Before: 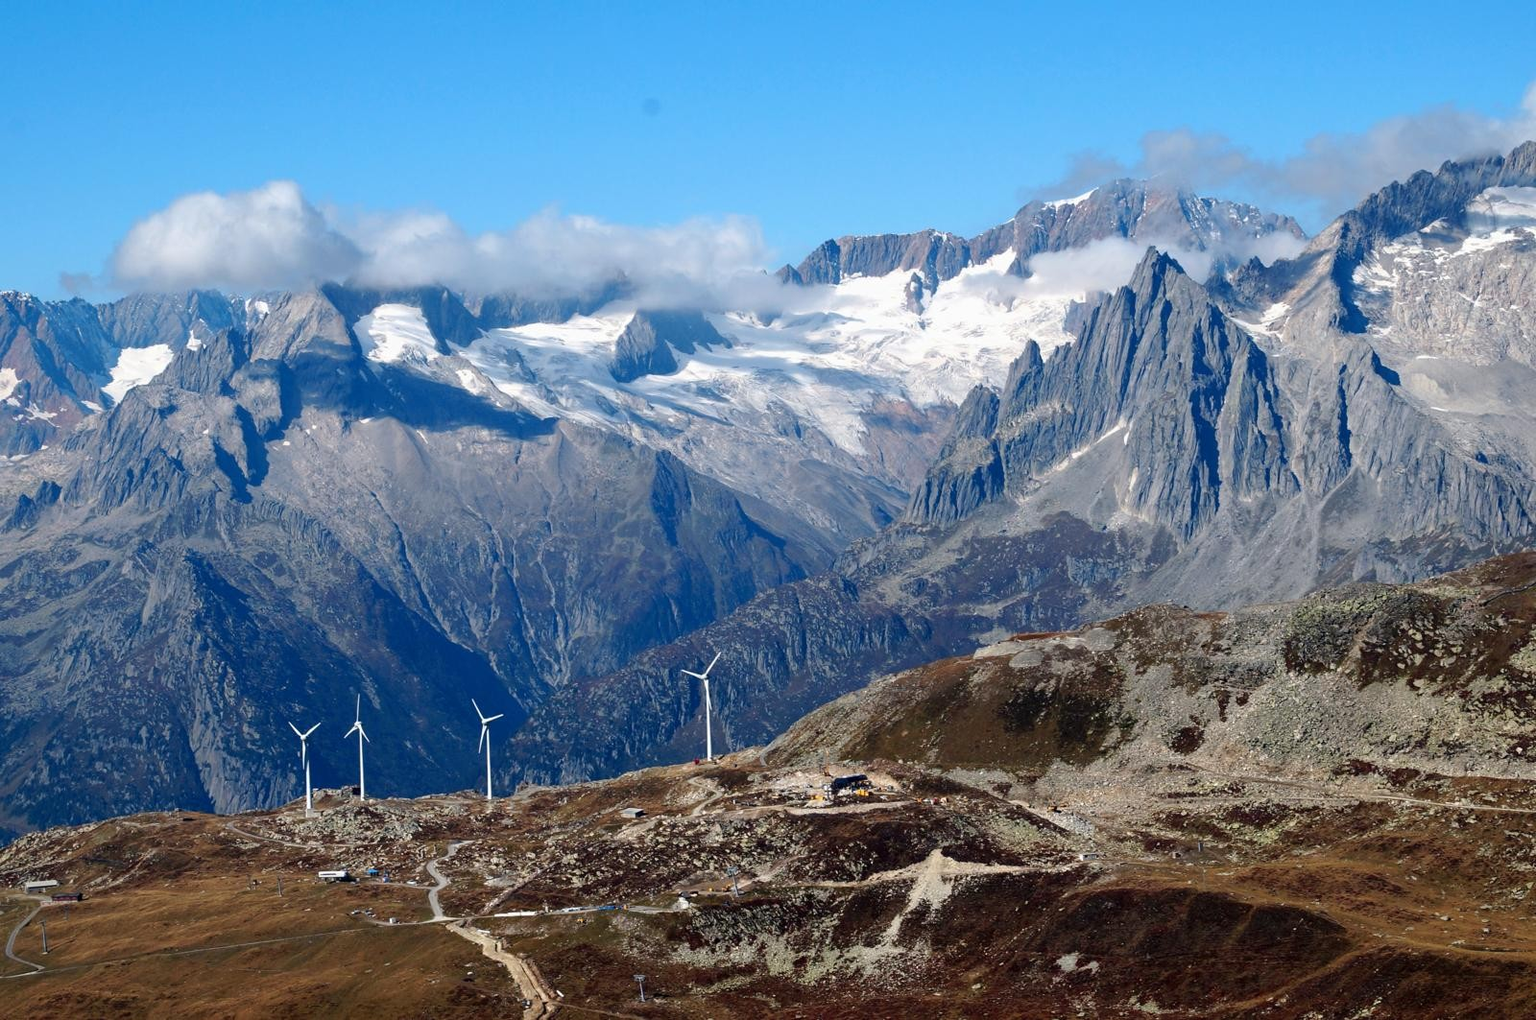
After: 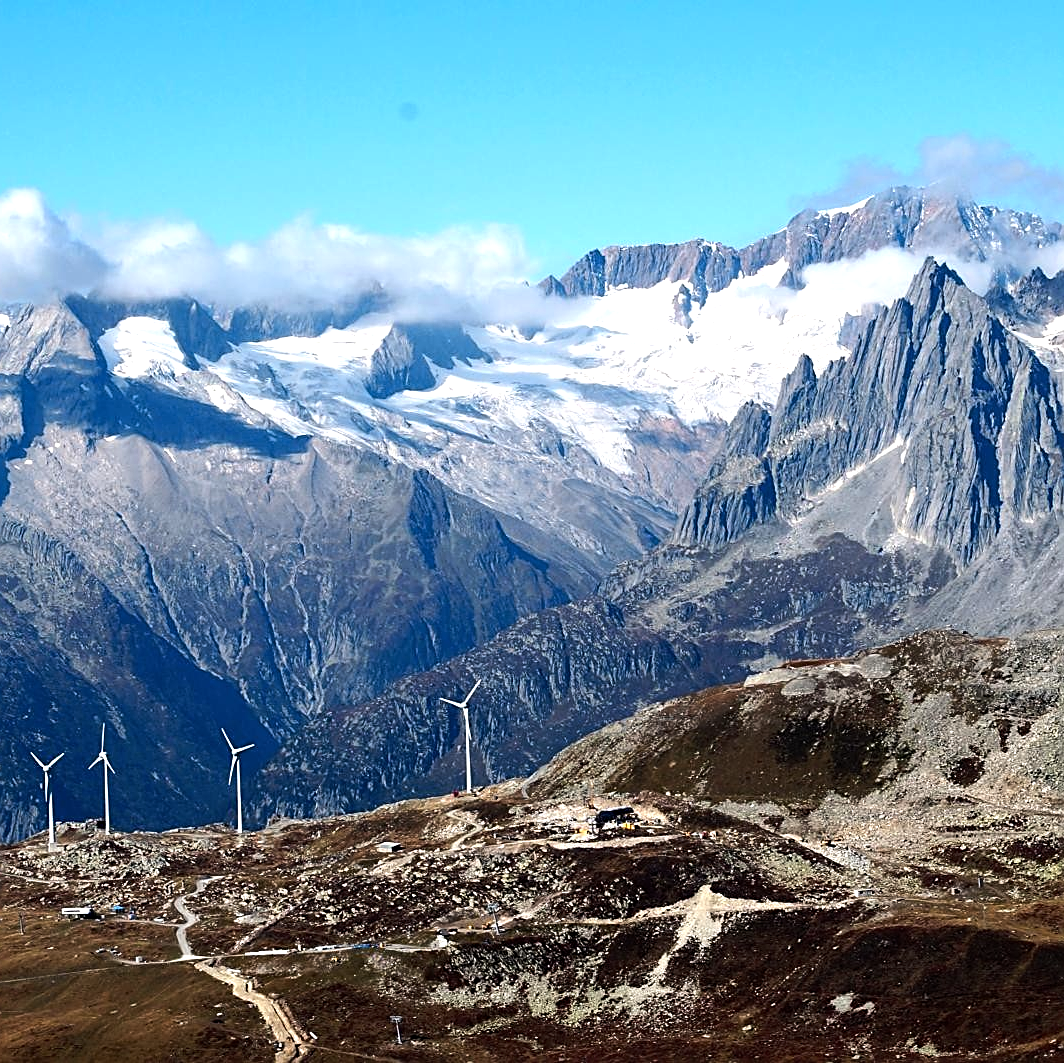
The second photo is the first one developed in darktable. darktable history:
tone equalizer: -8 EV -0.75 EV, -7 EV -0.7 EV, -6 EV -0.6 EV, -5 EV -0.4 EV, -3 EV 0.4 EV, -2 EV 0.6 EV, -1 EV 0.7 EV, +0 EV 0.75 EV, edges refinement/feathering 500, mask exposure compensation -1.57 EV, preserve details no
crop: left 16.899%, right 16.556%
sharpen: on, module defaults
